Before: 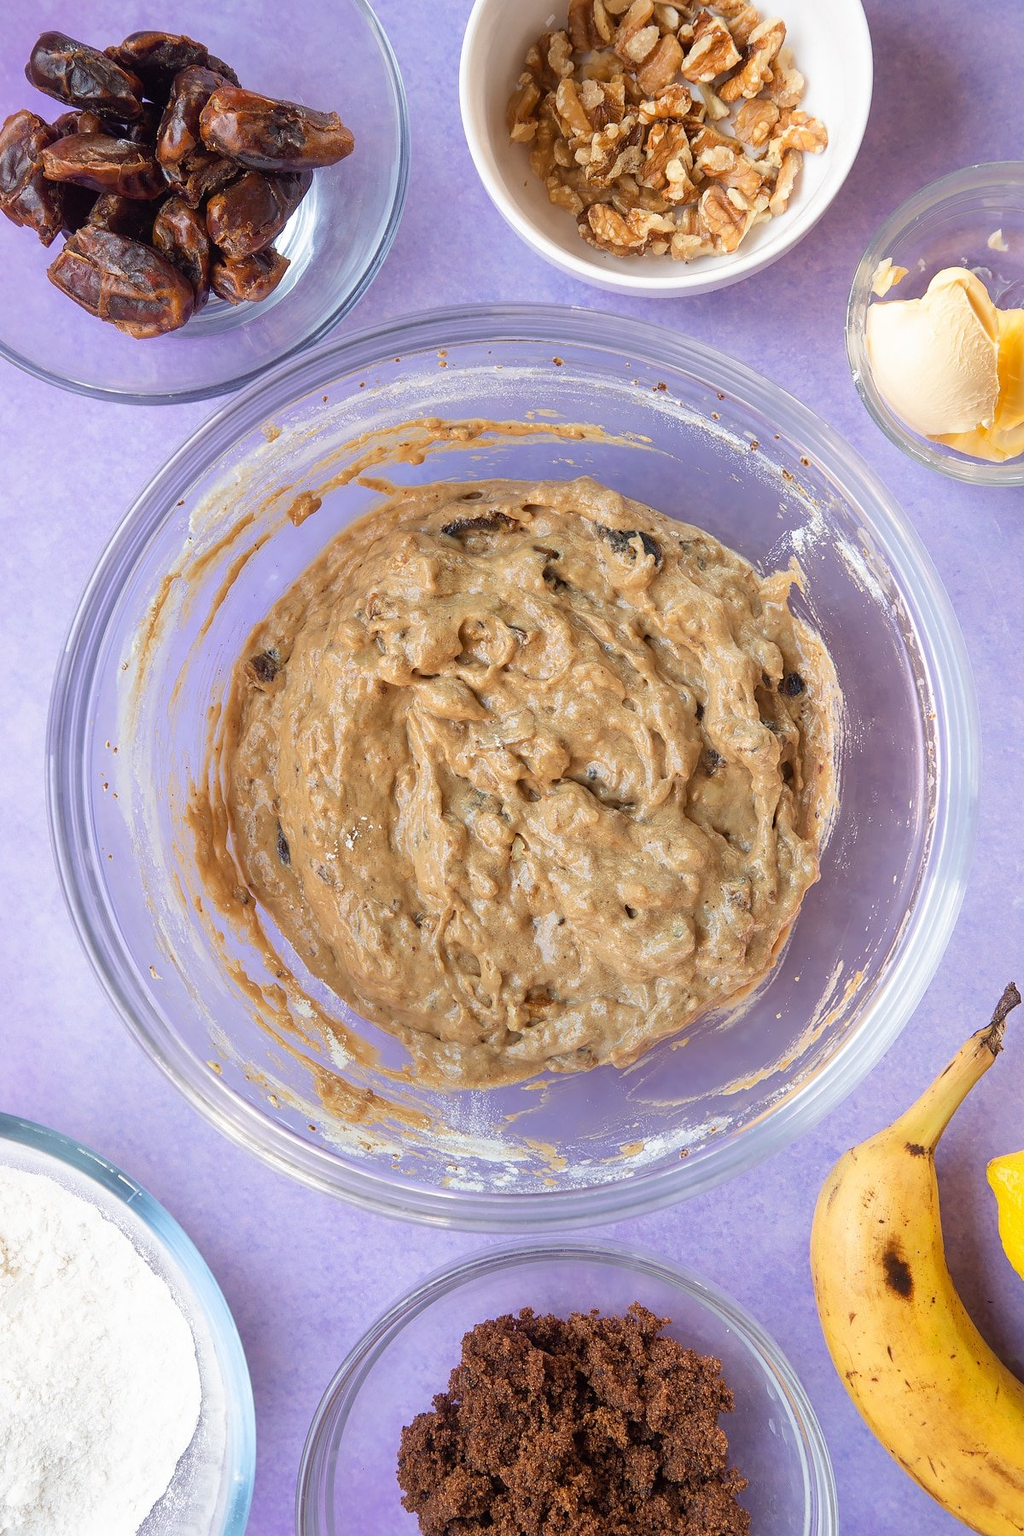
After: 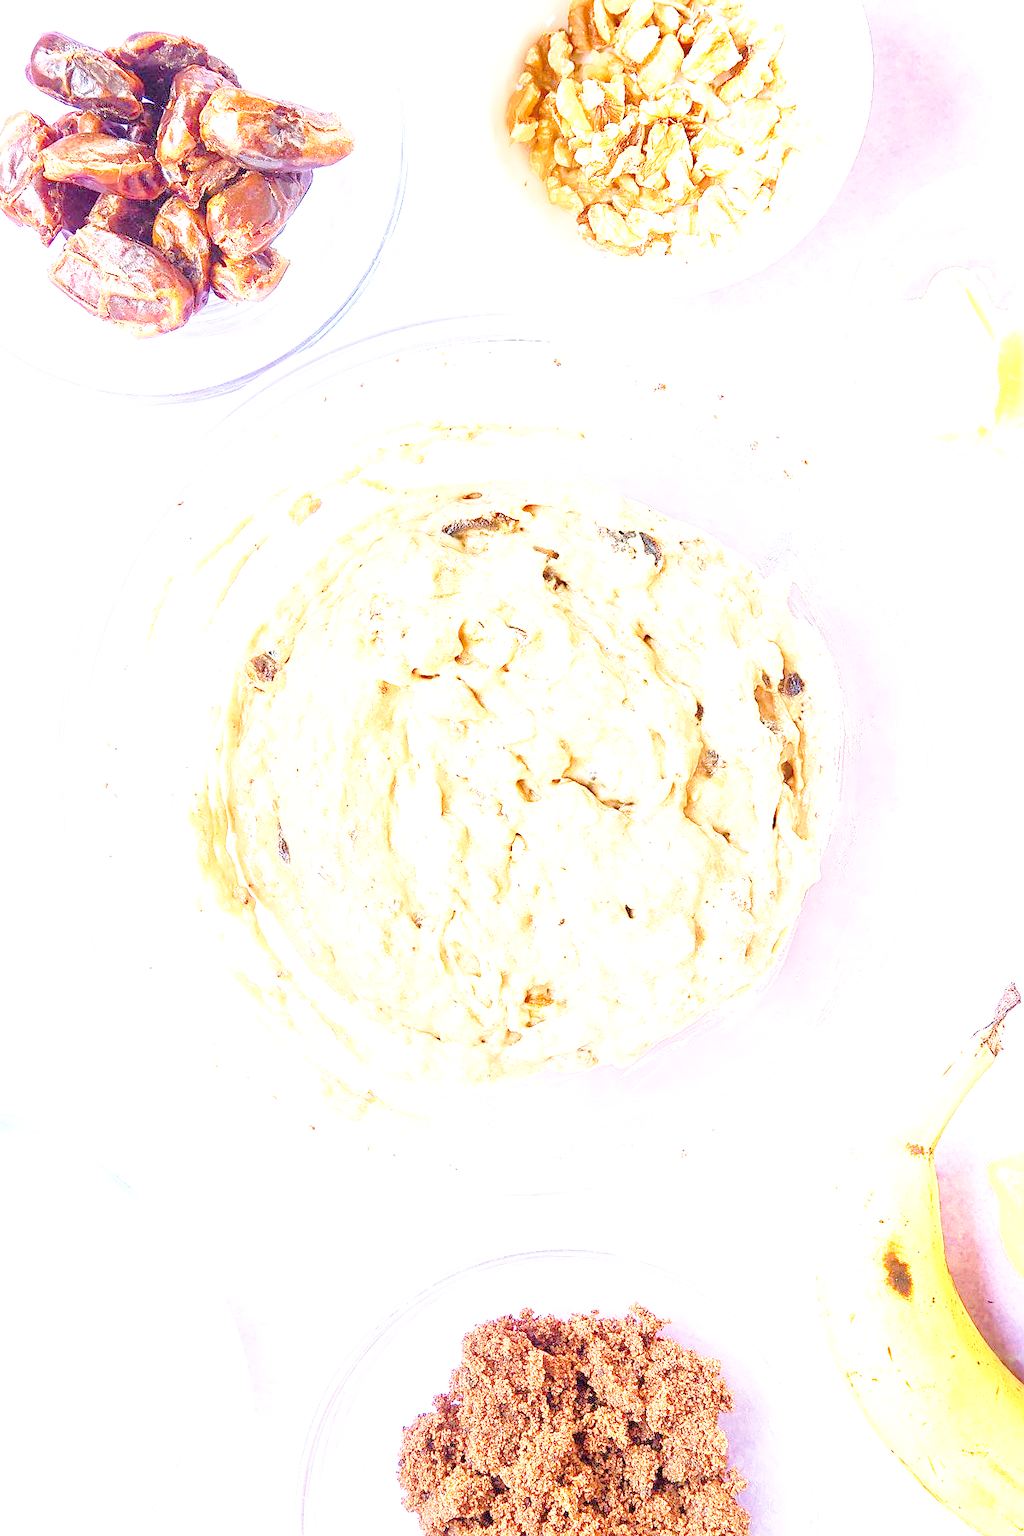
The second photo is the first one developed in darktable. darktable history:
tone equalizer: -7 EV 0.144 EV, -6 EV 0.614 EV, -5 EV 1.17 EV, -4 EV 1.32 EV, -3 EV 1.16 EV, -2 EV 0.6 EV, -1 EV 0.159 EV
base curve: curves: ch0 [(0, 0) (0.032, 0.037) (0.105, 0.228) (0.435, 0.76) (0.856, 0.983) (1, 1)], preserve colors none
velvia: strength 15.43%
exposure: exposure 2.176 EV, compensate exposure bias true, compensate highlight preservation false
sharpen: amount 0.205
